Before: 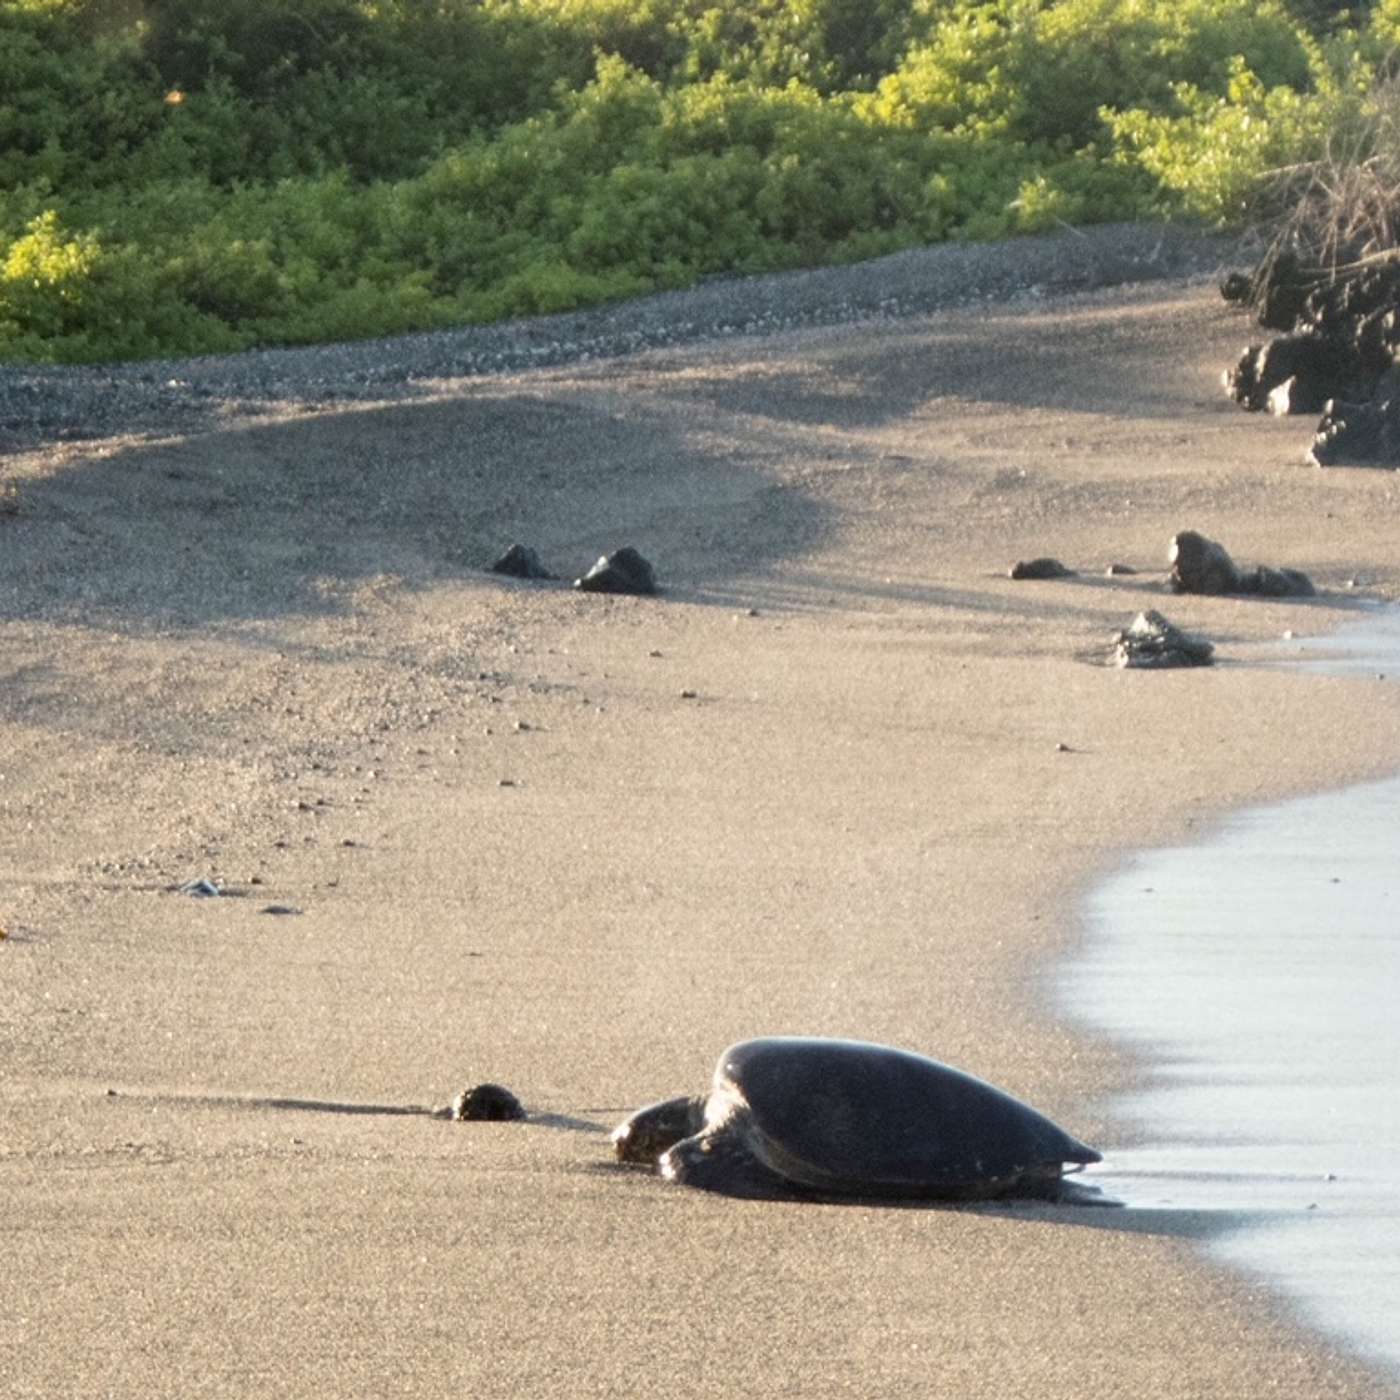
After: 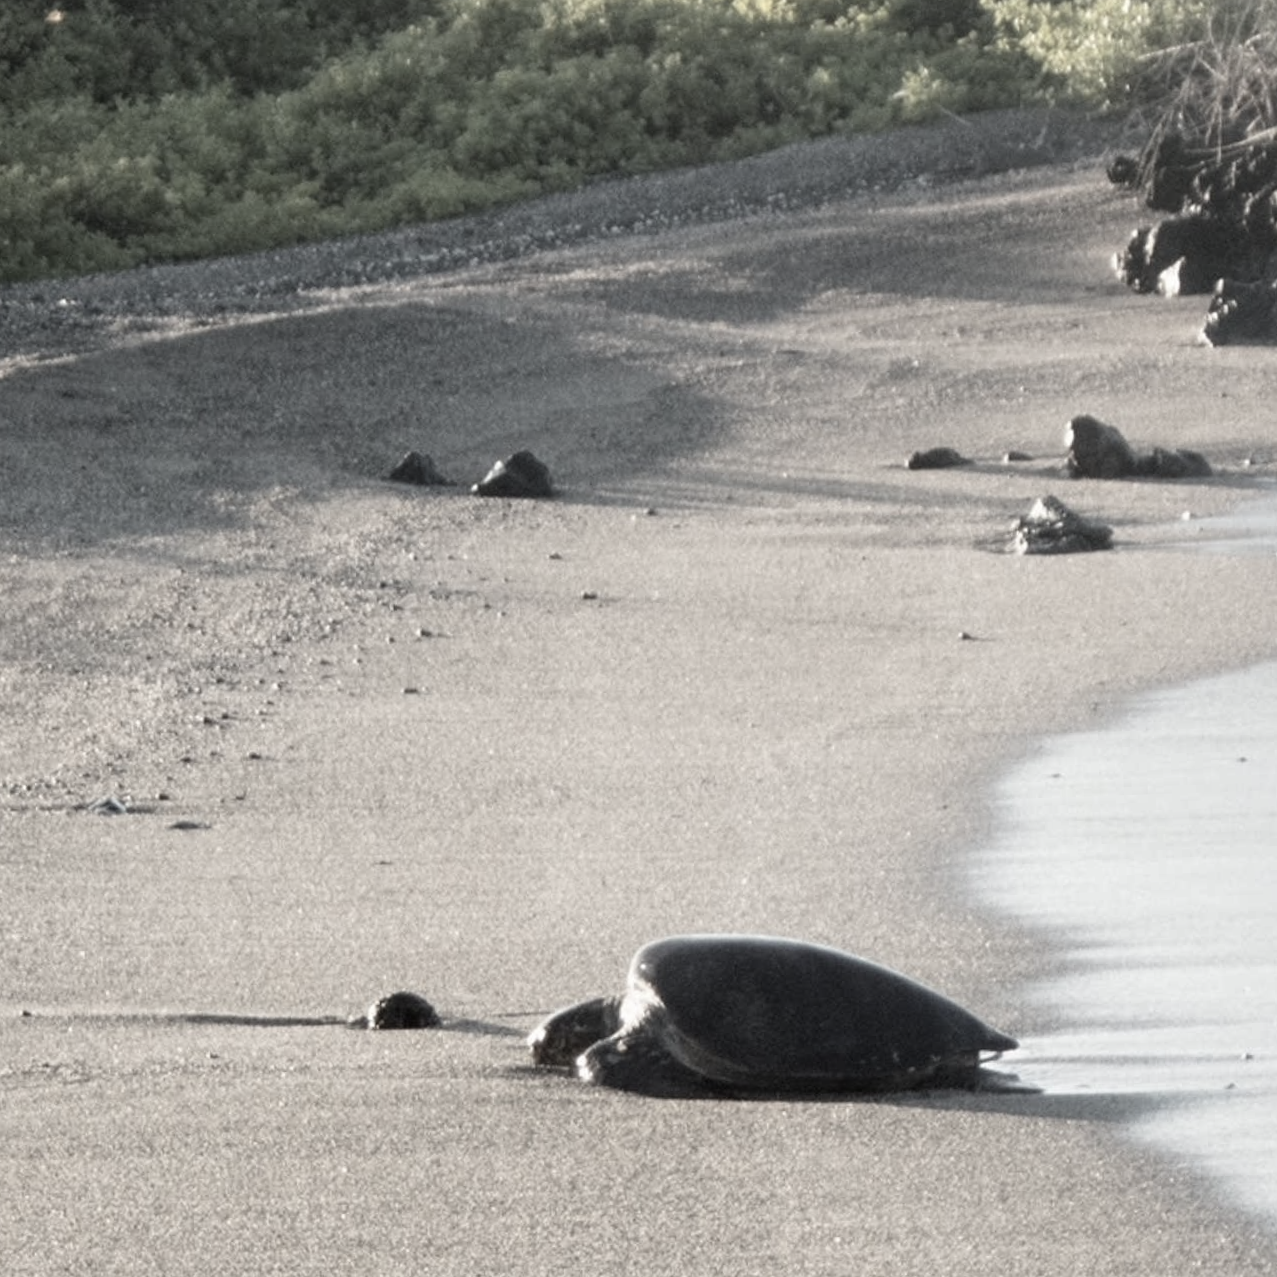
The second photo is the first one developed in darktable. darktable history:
color zones: curves: ch1 [(0, 0.153) (0.143, 0.15) (0.286, 0.151) (0.429, 0.152) (0.571, 0.152) (0.714, 0.151) (0.857, 0.151) (1, 0.153)]
crop and rotate: angle 1.96°, left 5.673%, top 5.673%
